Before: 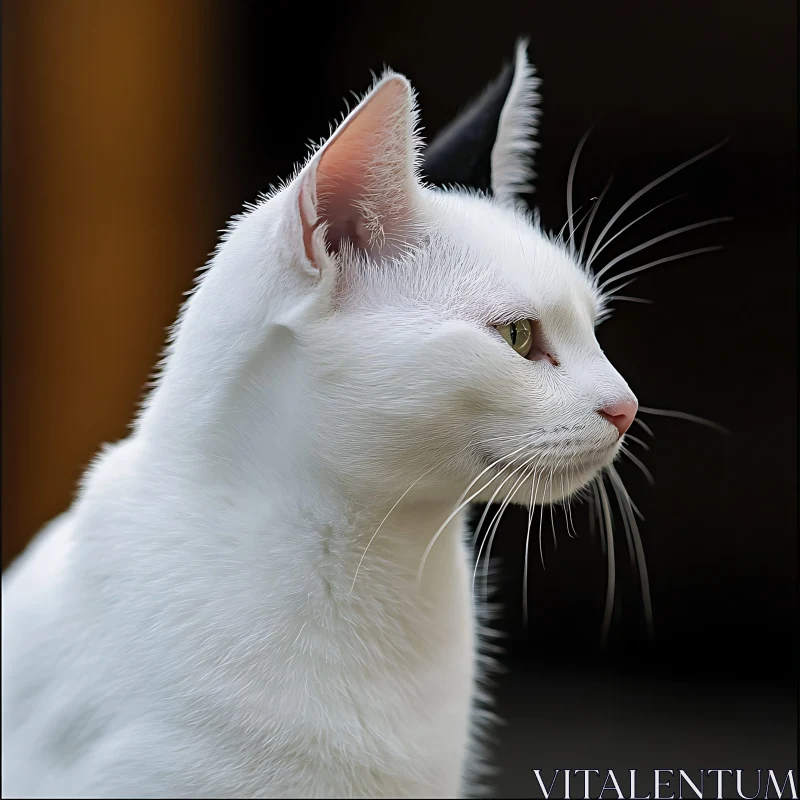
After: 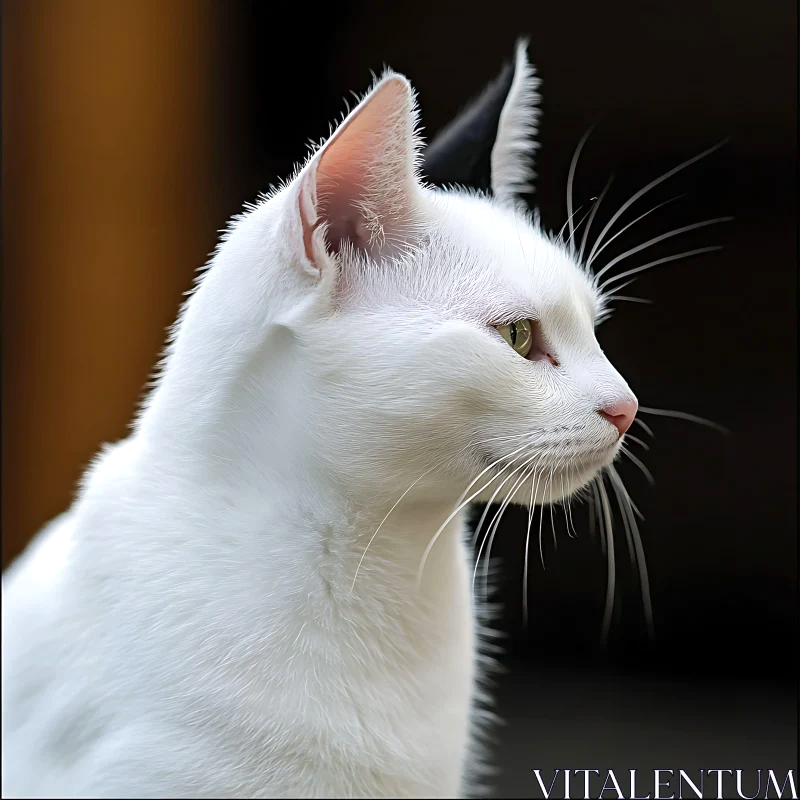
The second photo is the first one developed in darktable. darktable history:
exposure: exposure 0.295 EV, compensate exposure bias true, compensate highlight preservation false
